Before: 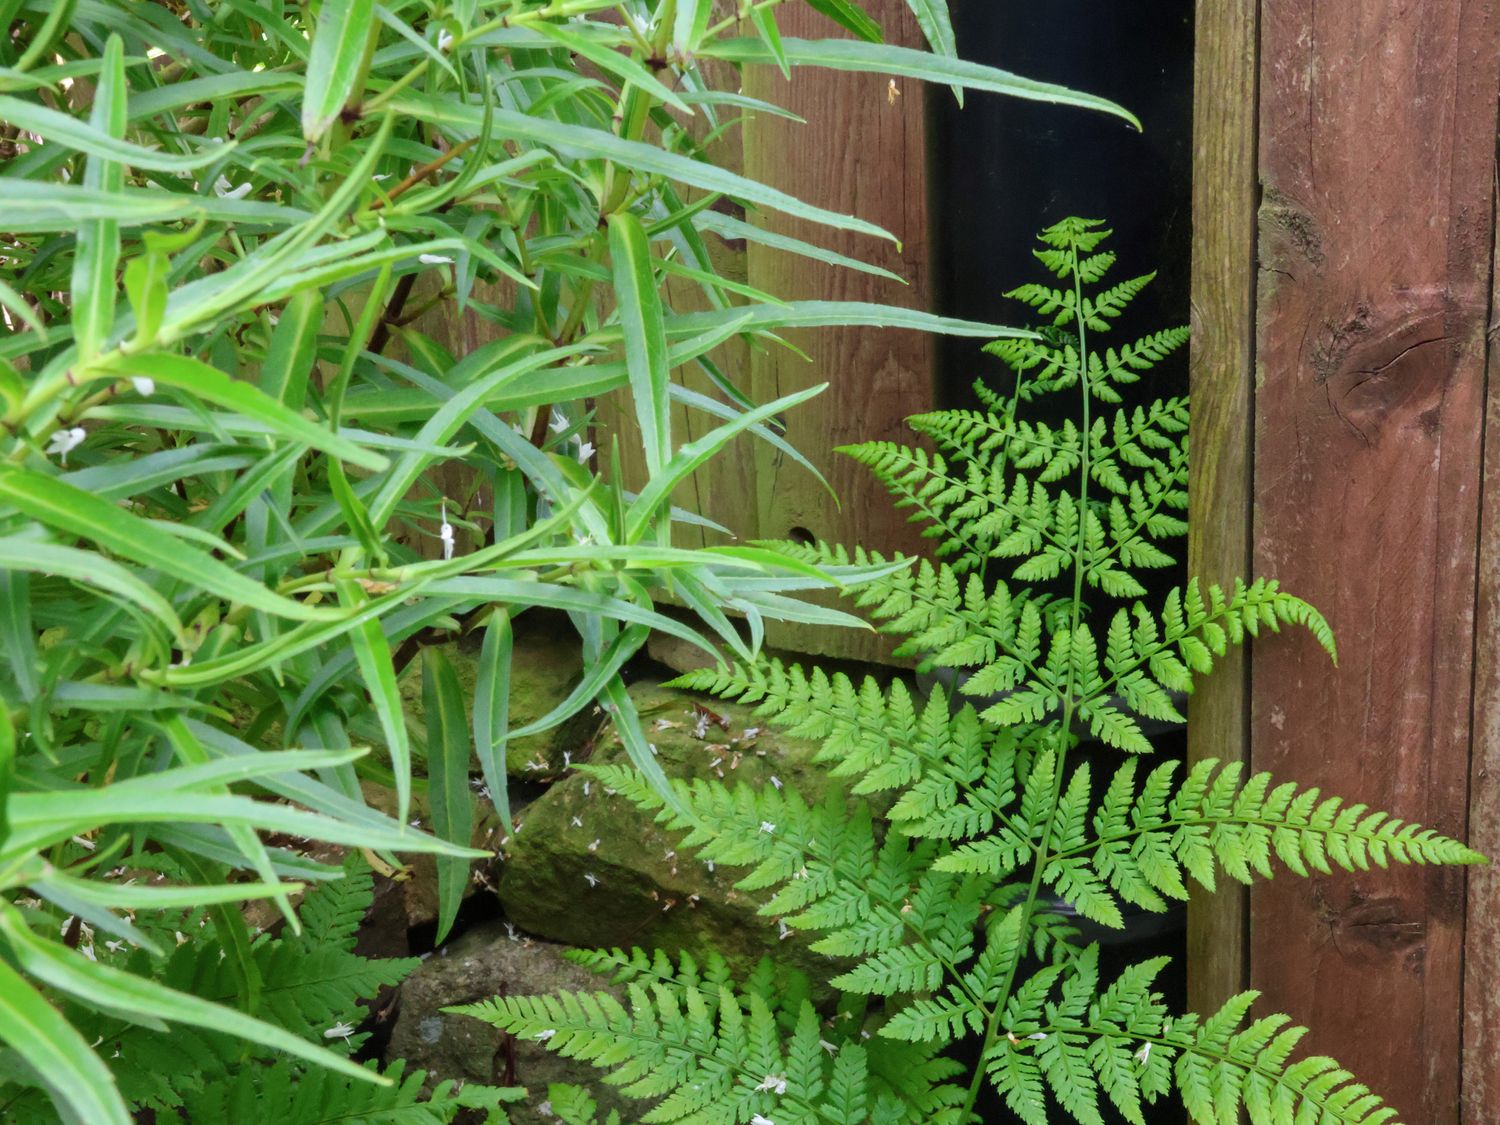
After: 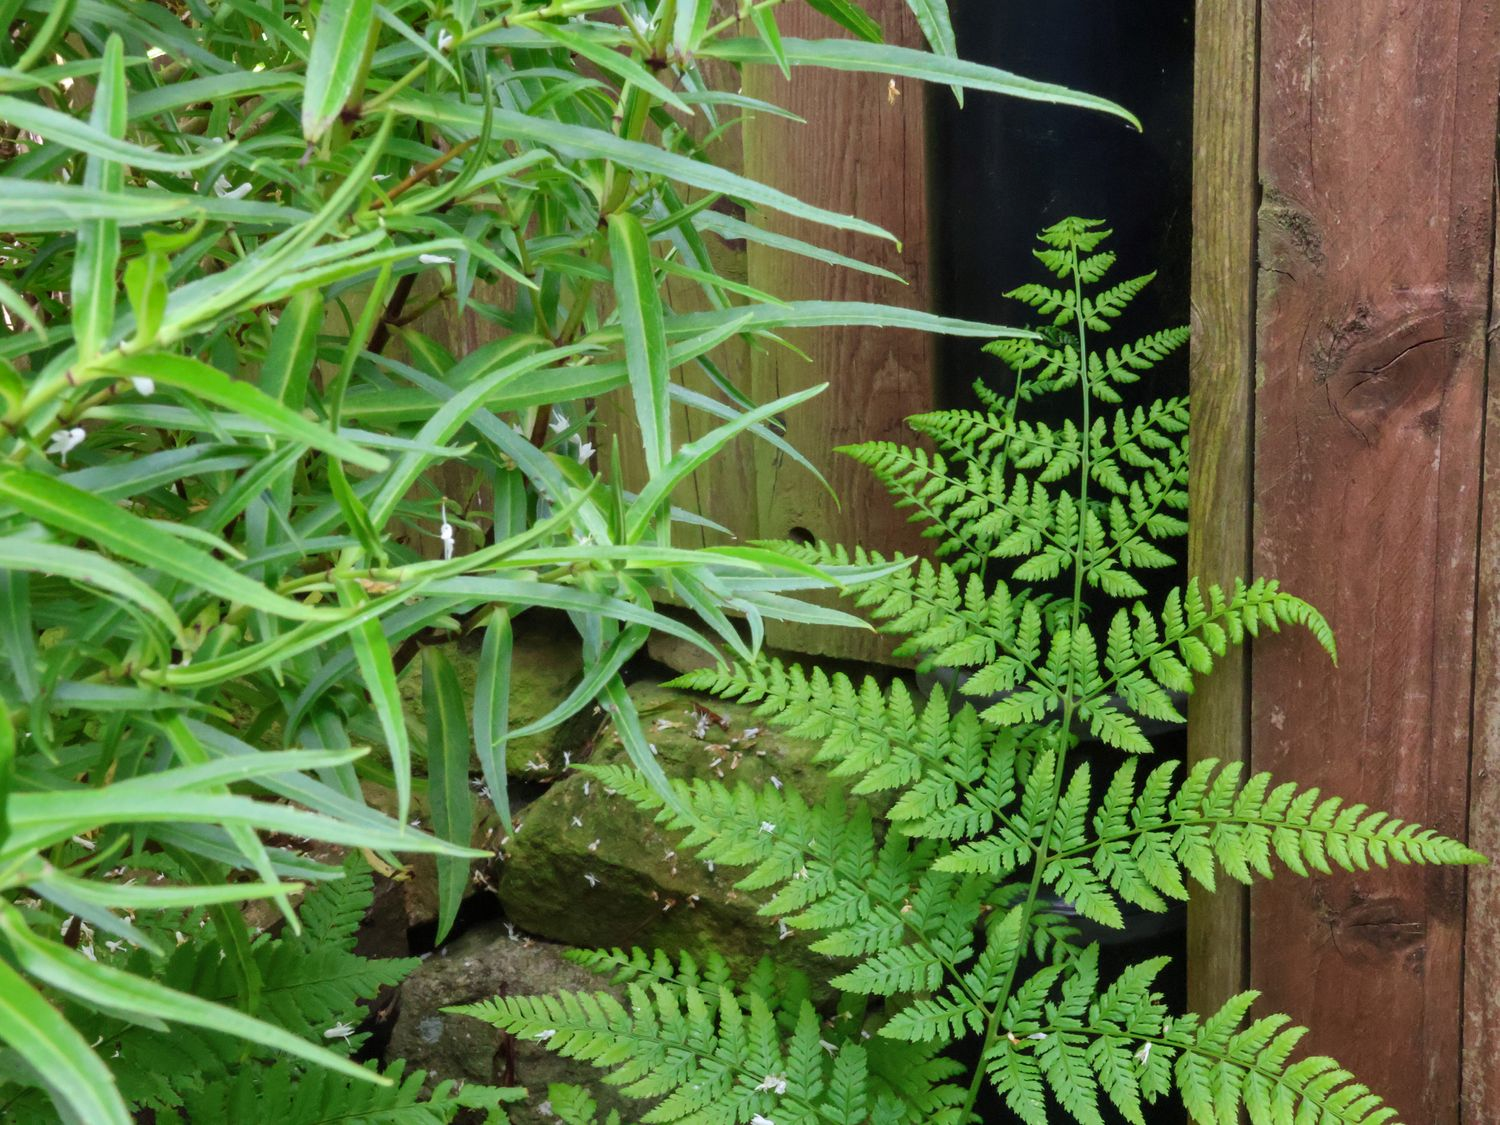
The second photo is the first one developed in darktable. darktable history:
shadows and highlights: shadows 17.23, highlights -85.02, soften with gaussian
